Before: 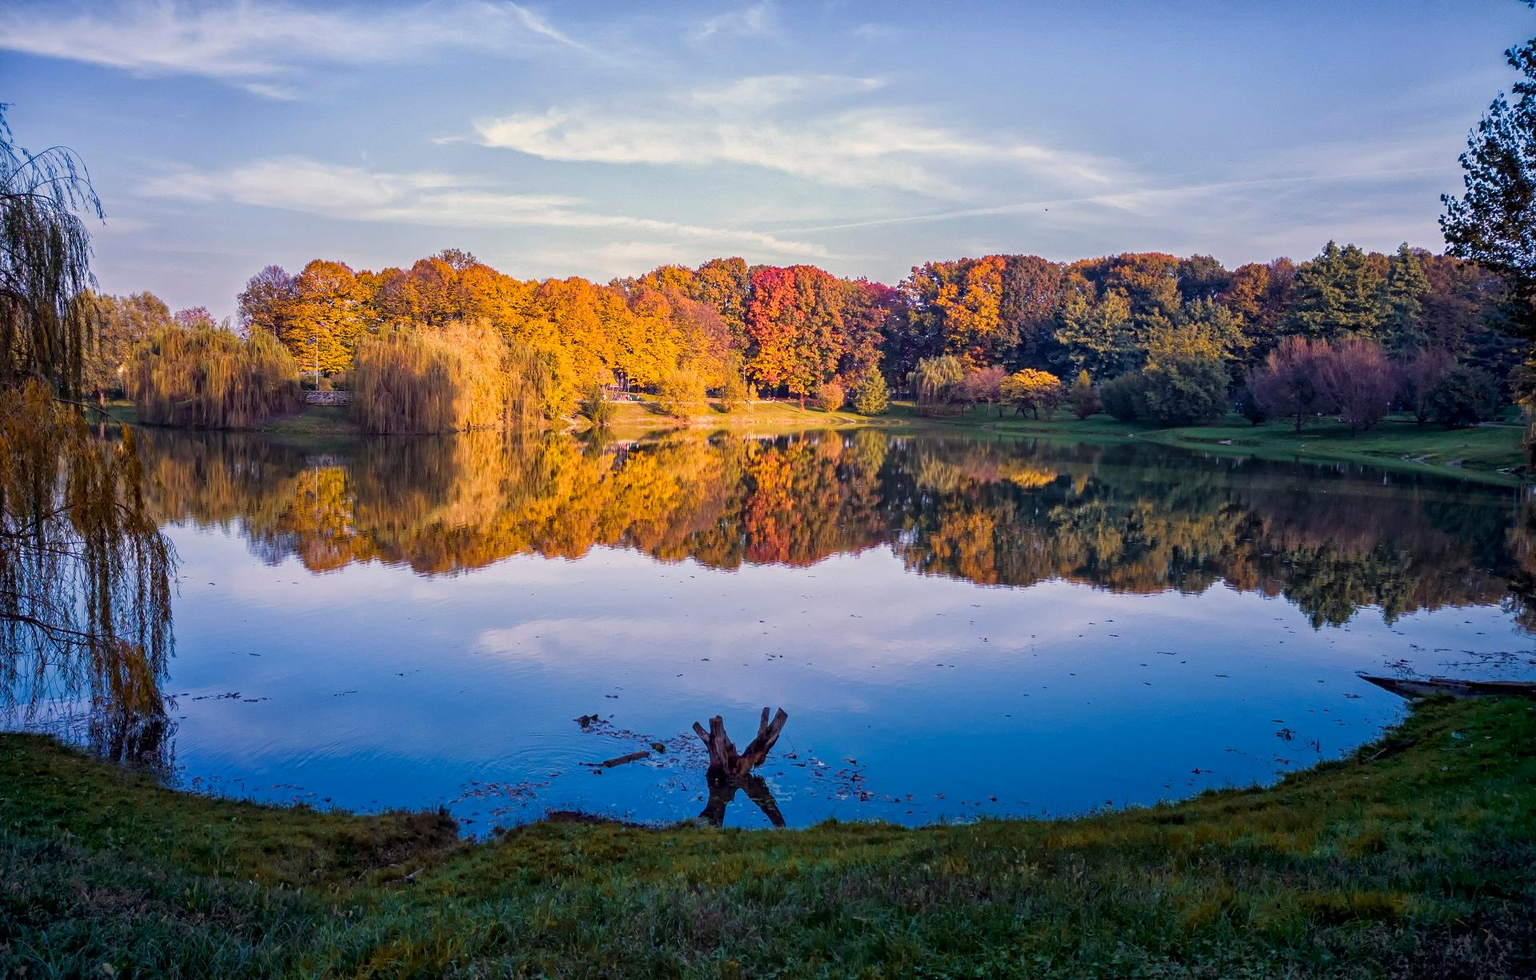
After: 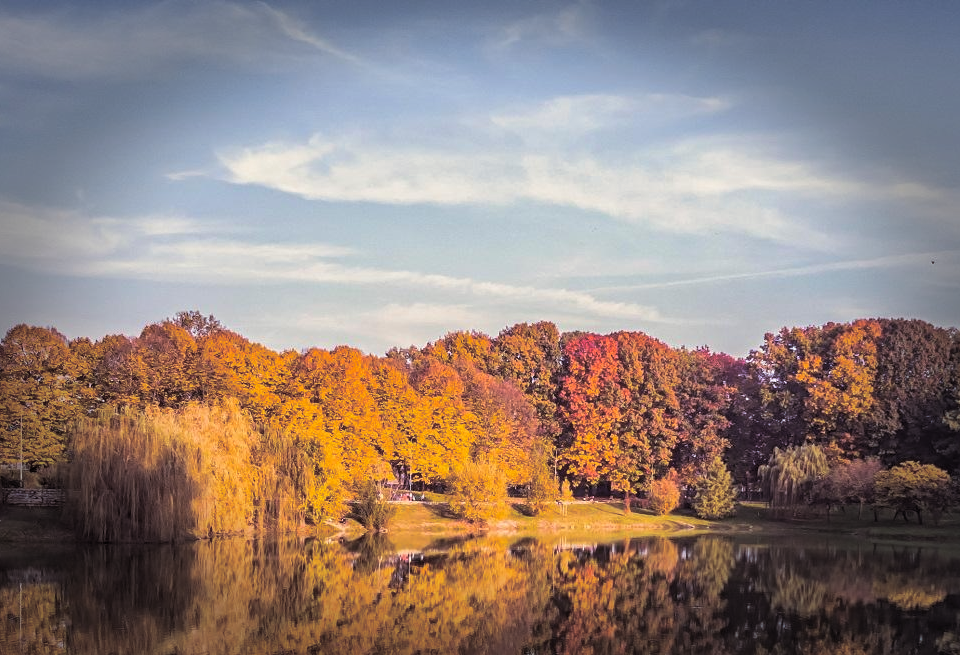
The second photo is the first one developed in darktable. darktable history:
fill light: on, module defaults
vignetting: fall-off start 66.7%, fall-off radius 39.74%, brightness -0.576, saturation -0.258, automatic ratio true, width/height ratio 0.671, dithering 16-bit output
crop: left 19.556%, right 30.401%, bottom 46.458%
split-toning: shadows › saturation 0.24, highlights › hue 54°, highlights › saturation 0.24
